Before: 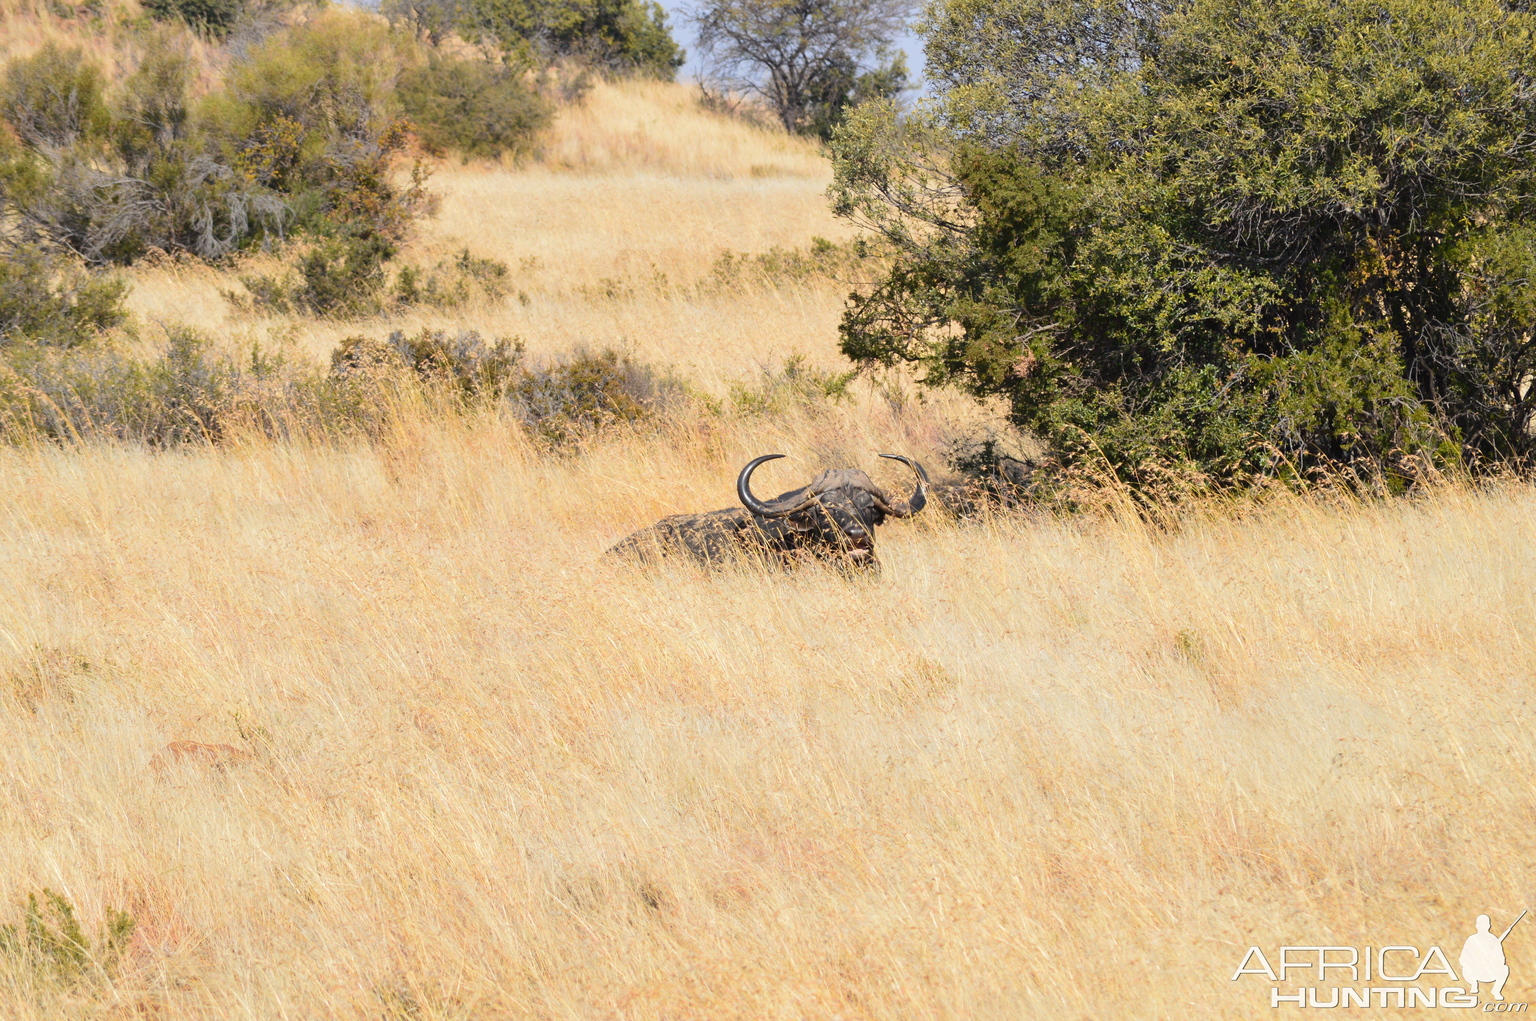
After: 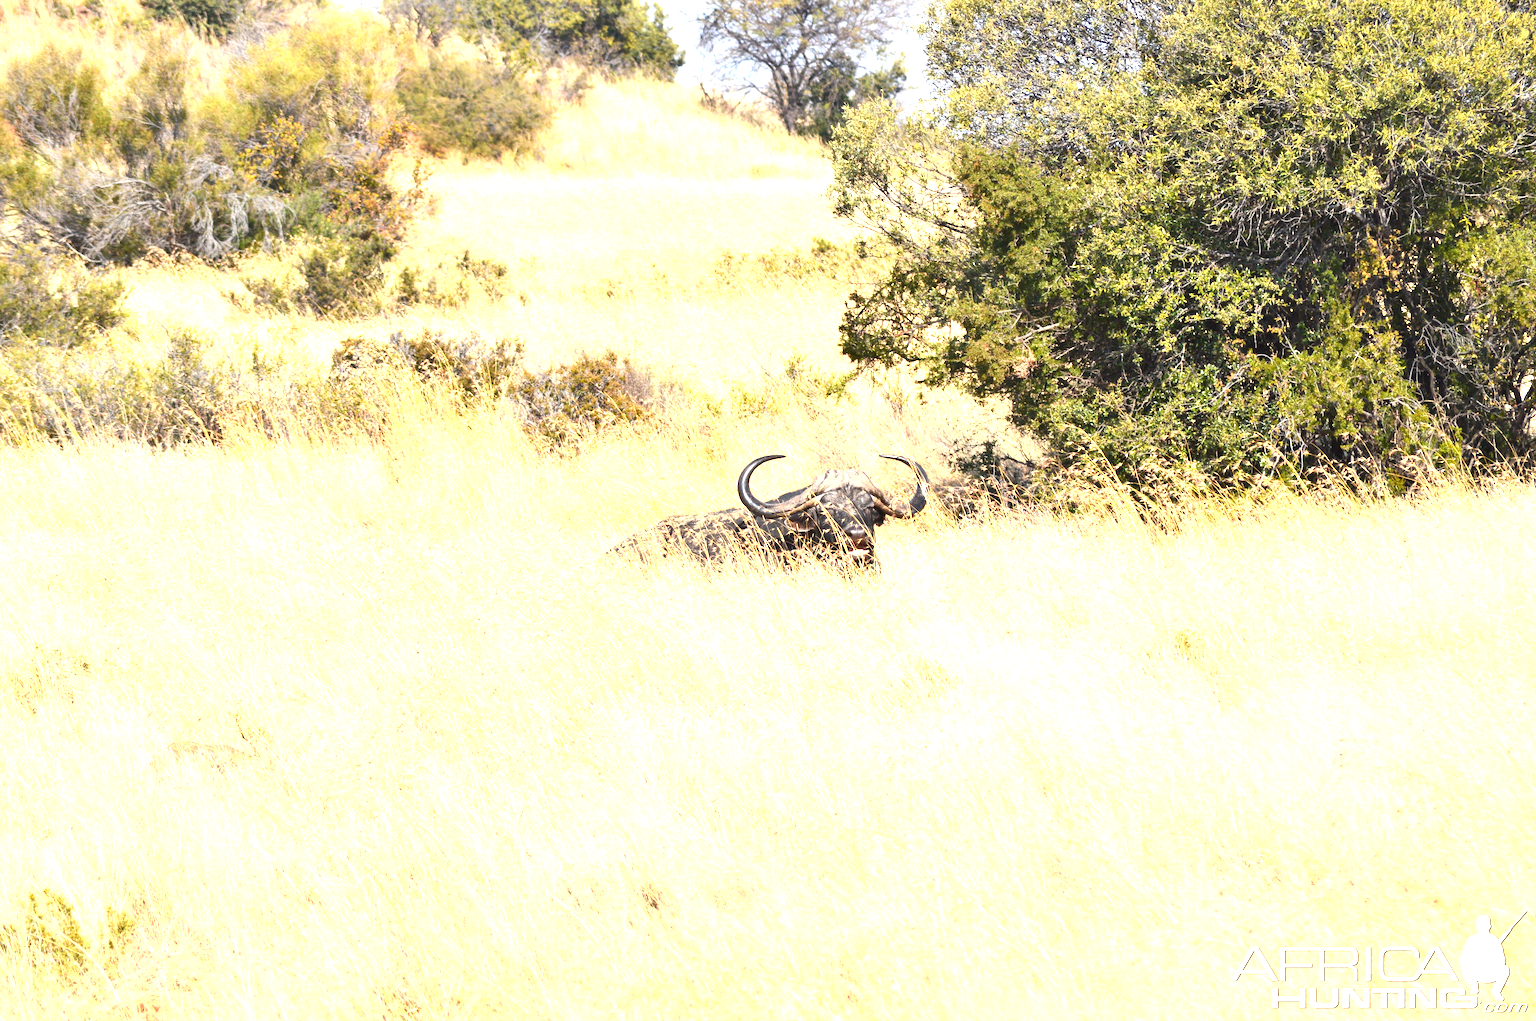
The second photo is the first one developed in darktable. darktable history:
tone equalizer: on, module defaults
exposure: black level correction 0.001, exposure 1.399 EV, compensate exposure bias true, compensate highlight preservation false
shadows and highlights: shadows 76.76, highlights -24.28, soften with gaussian
